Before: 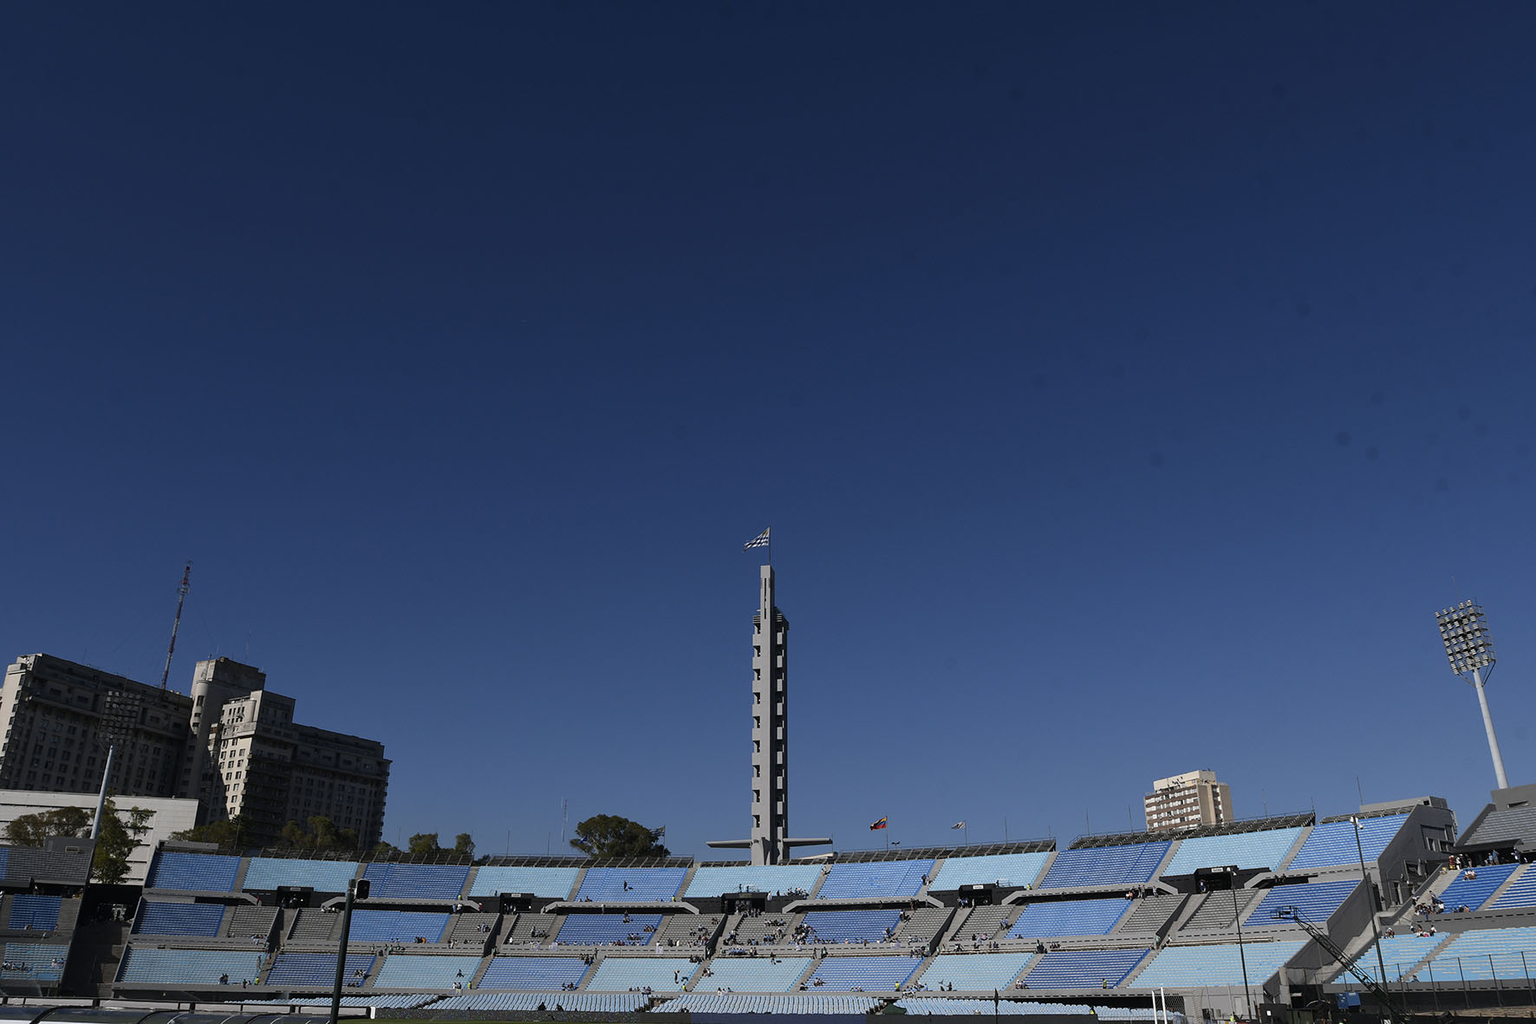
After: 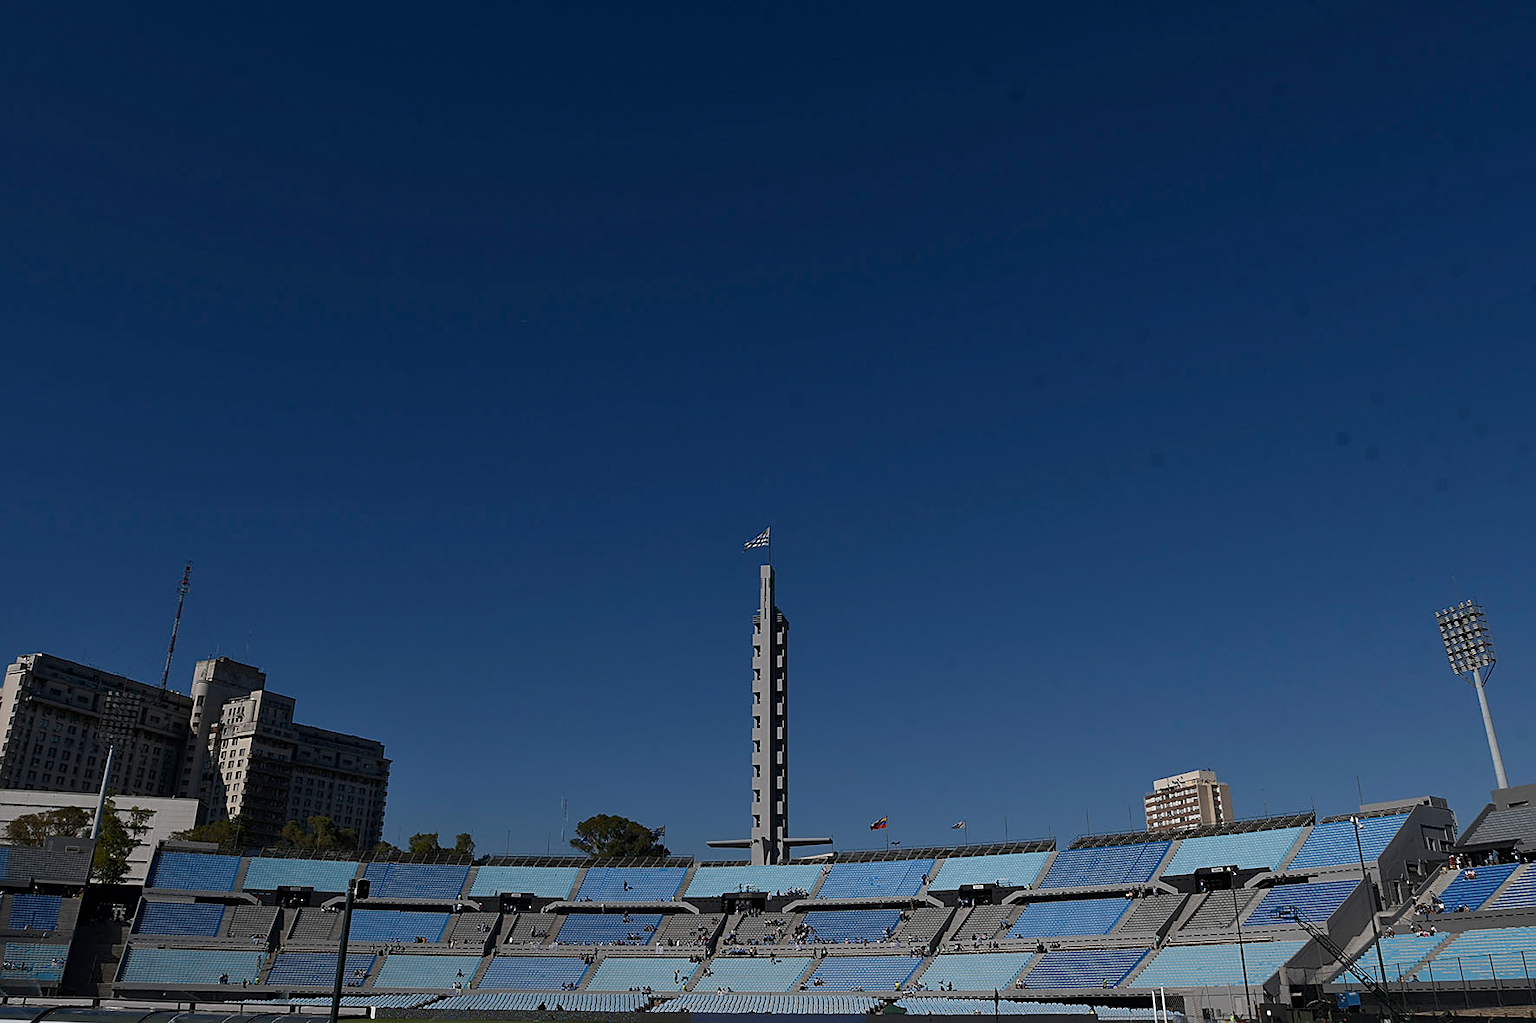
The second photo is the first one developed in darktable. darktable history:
tone equalizer: -8 EV 0.284 EV, -7 EV 0.391 EV, -6 EV 0.446 EV, -5 EV 0.249 EV, -3 EV -0.26 EV, -2 EV -0.437 EV, -1 EV -0.438 EV, +0 EV -0.247 EV
sharpen: amount 0.497
